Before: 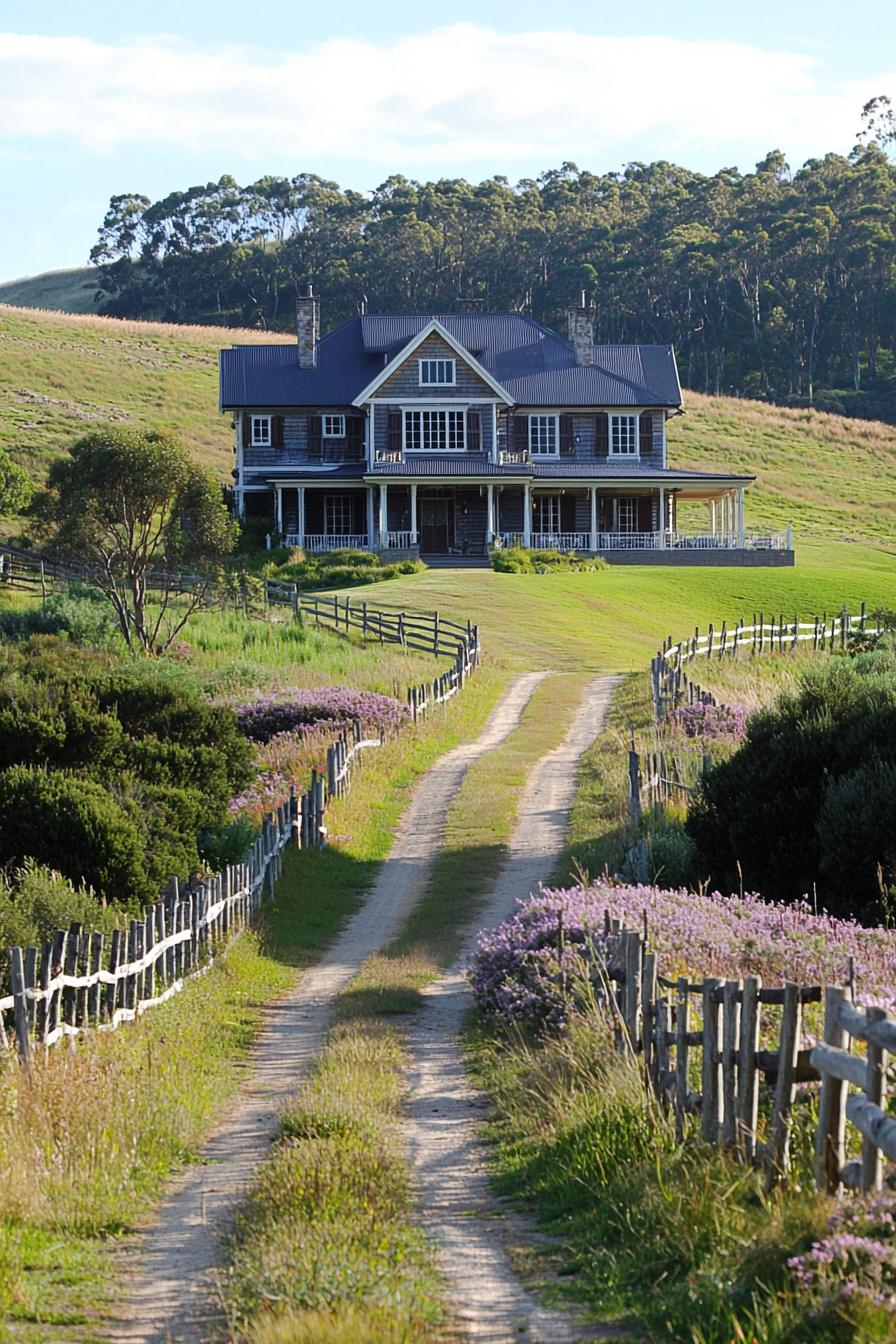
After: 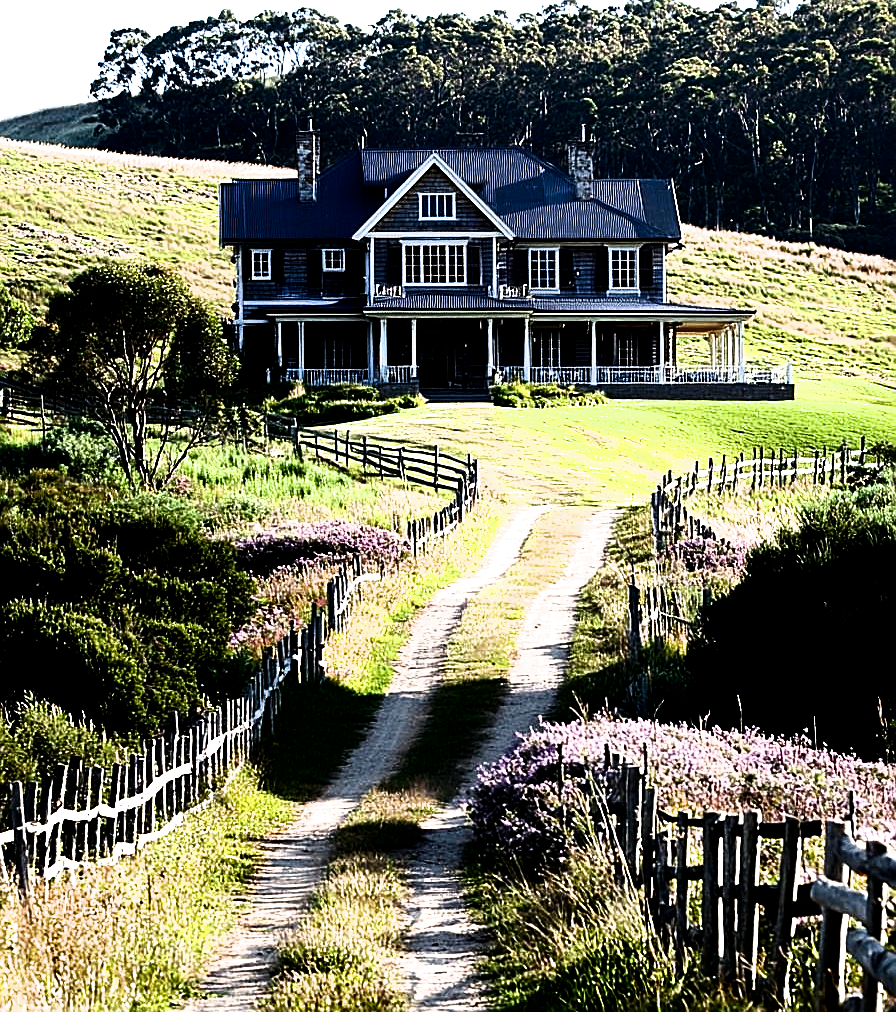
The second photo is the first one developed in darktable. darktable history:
crop and rotate: top 12.416%, bottom 12.28%
contrast brightness saturation: brightness -0.25, saturation 0.203
filmic rgb: black relative exposure -8.2 EV, white relative exposure 2.2 EV, hardness 7.11, latitude 85.76%, contrast 1.705, highlights saturation mix -3.66%, shadows ↔ highlights balance -1.93%
tone equalizer: -8 EV -0.781 EV, -7 EV -0.734 EV, -6 EV -0.582 EV, -5 EV -0.404 EV, -3 EV 0.403 EV, -2 EV 0.6 EV, -1 EV 0.675 EV, +0 EV 0.741 EV, edges refinement/feathering 500, mask exposure compensation -1.57 EV, preserve details no
sharpen: amount 0.491
